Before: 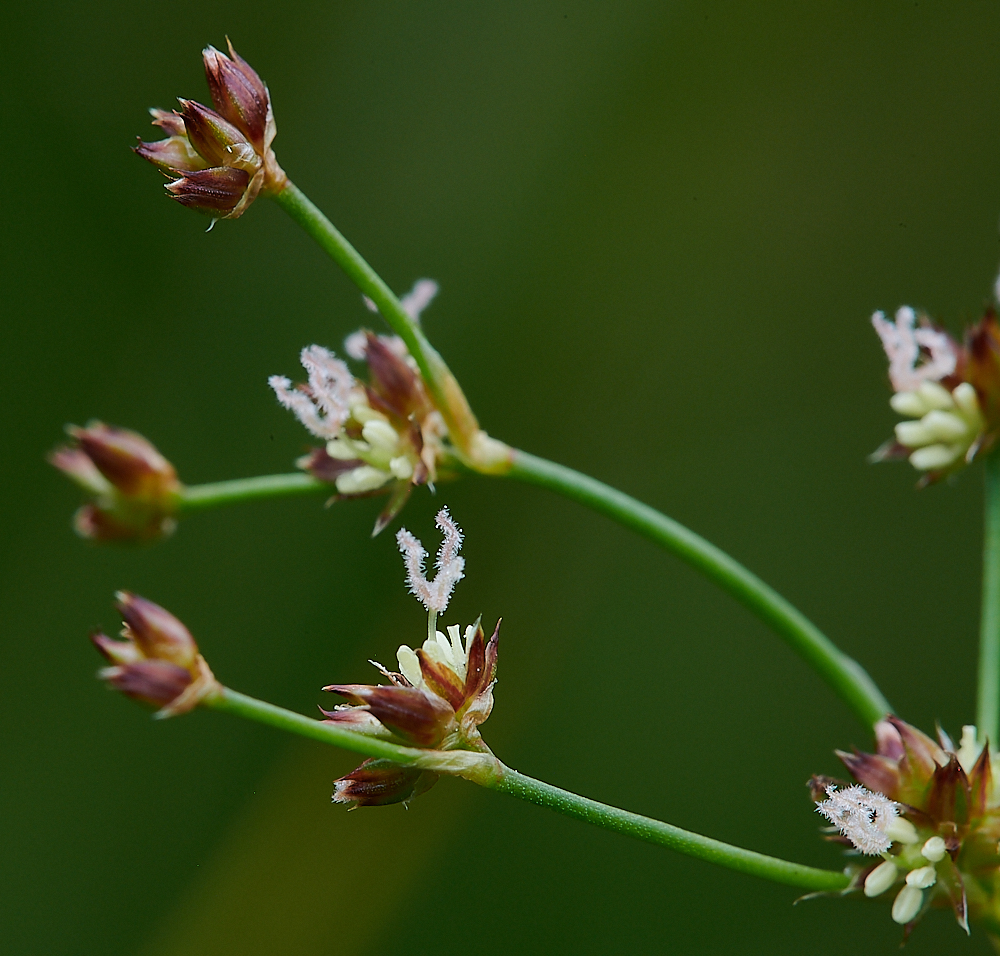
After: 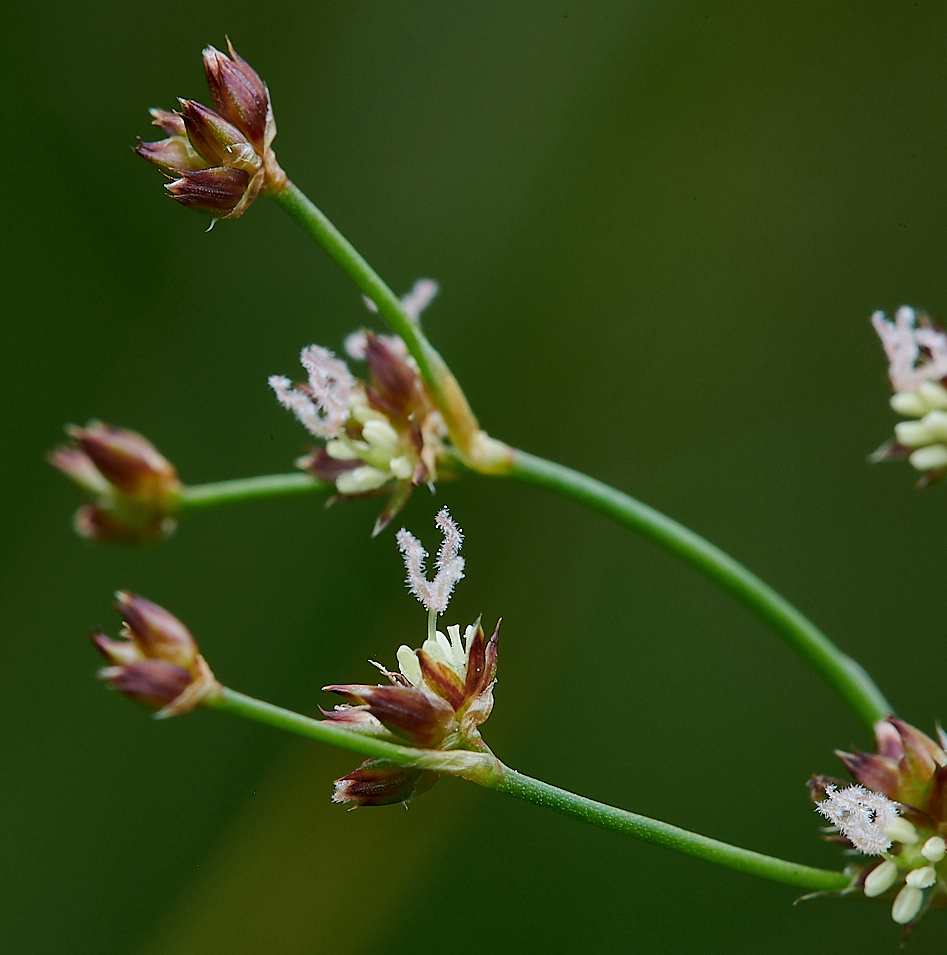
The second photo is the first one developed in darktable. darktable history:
crop and rotate: right 5.231%
local contrast: highlights 100%, shadows 97%, detail 119%, midtone range 0.2
